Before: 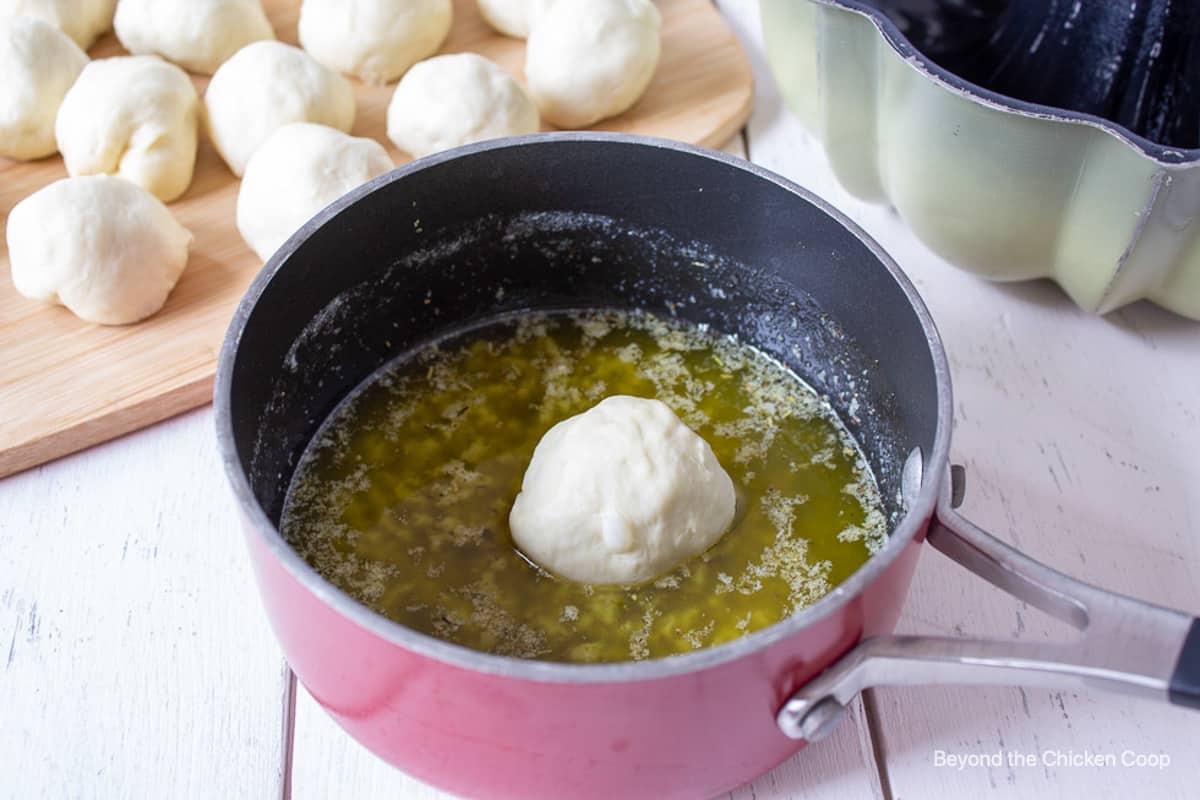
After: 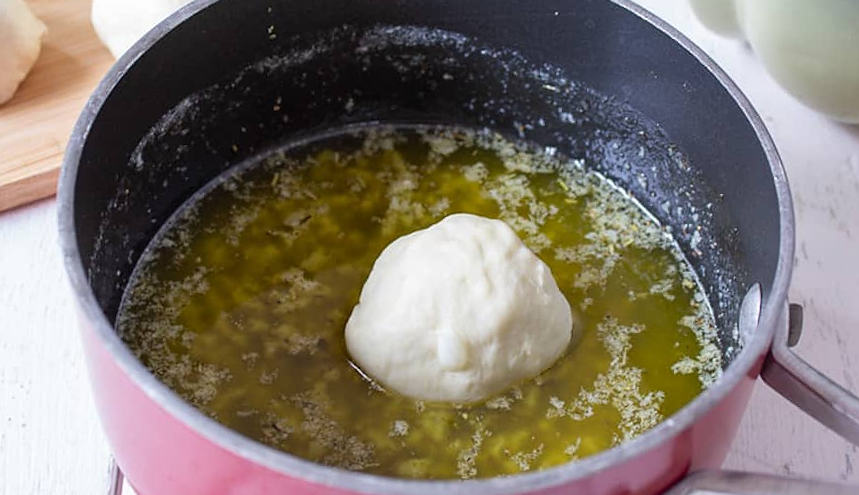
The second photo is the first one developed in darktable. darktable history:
sharpen: radius 1.018, threshold 0.978
crop and rotate: angle -3.52°, left 9.763%, top 20.456%, right 12.186%, bottom 12.033%
